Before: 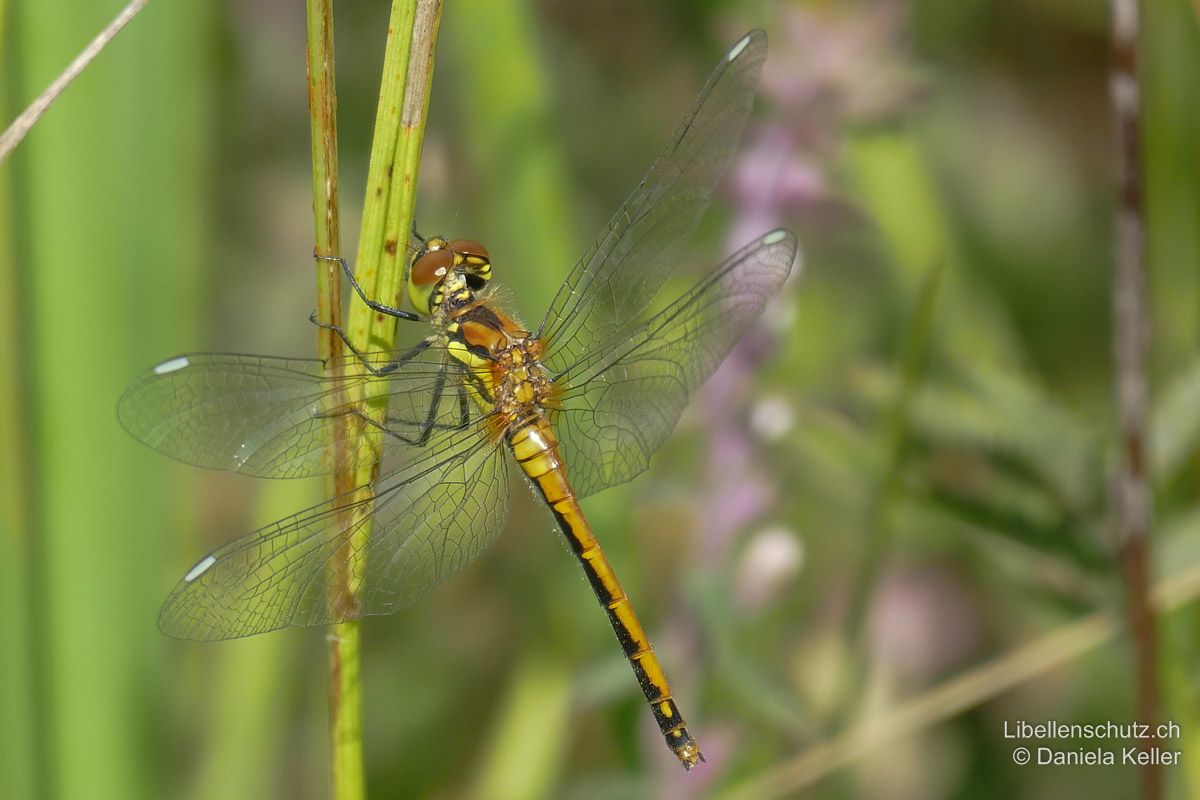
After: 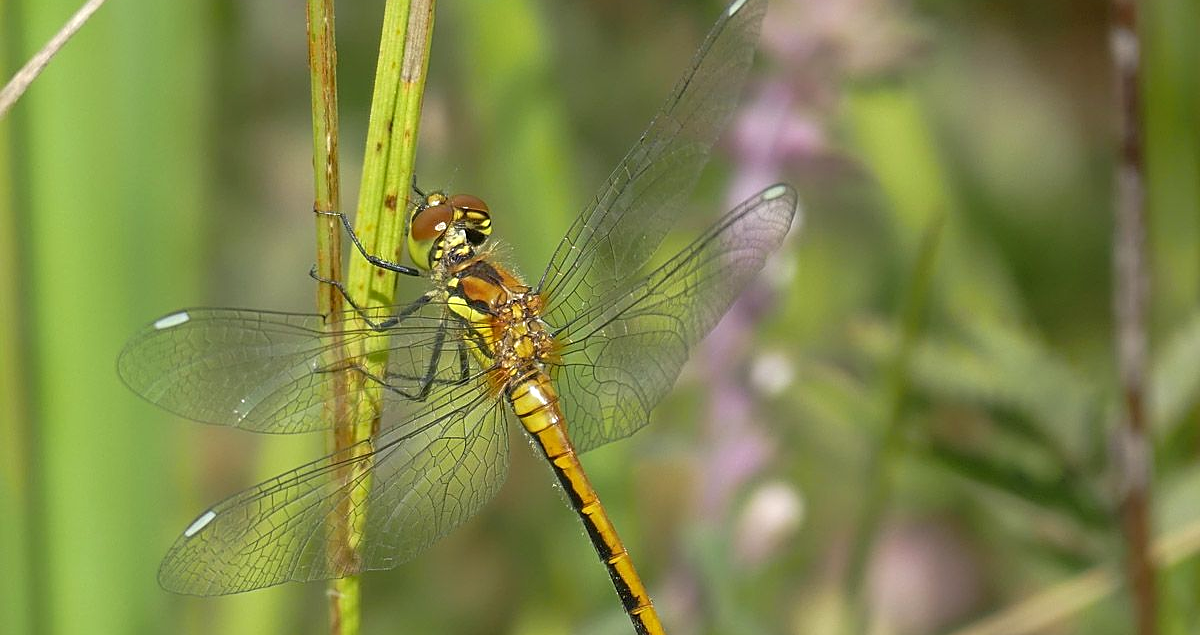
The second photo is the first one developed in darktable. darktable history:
sharpen: on, module defaults
crop and rotate: top 5.667%, bottom 14.937%
levels: levels [0, 0.474, 0.947]
